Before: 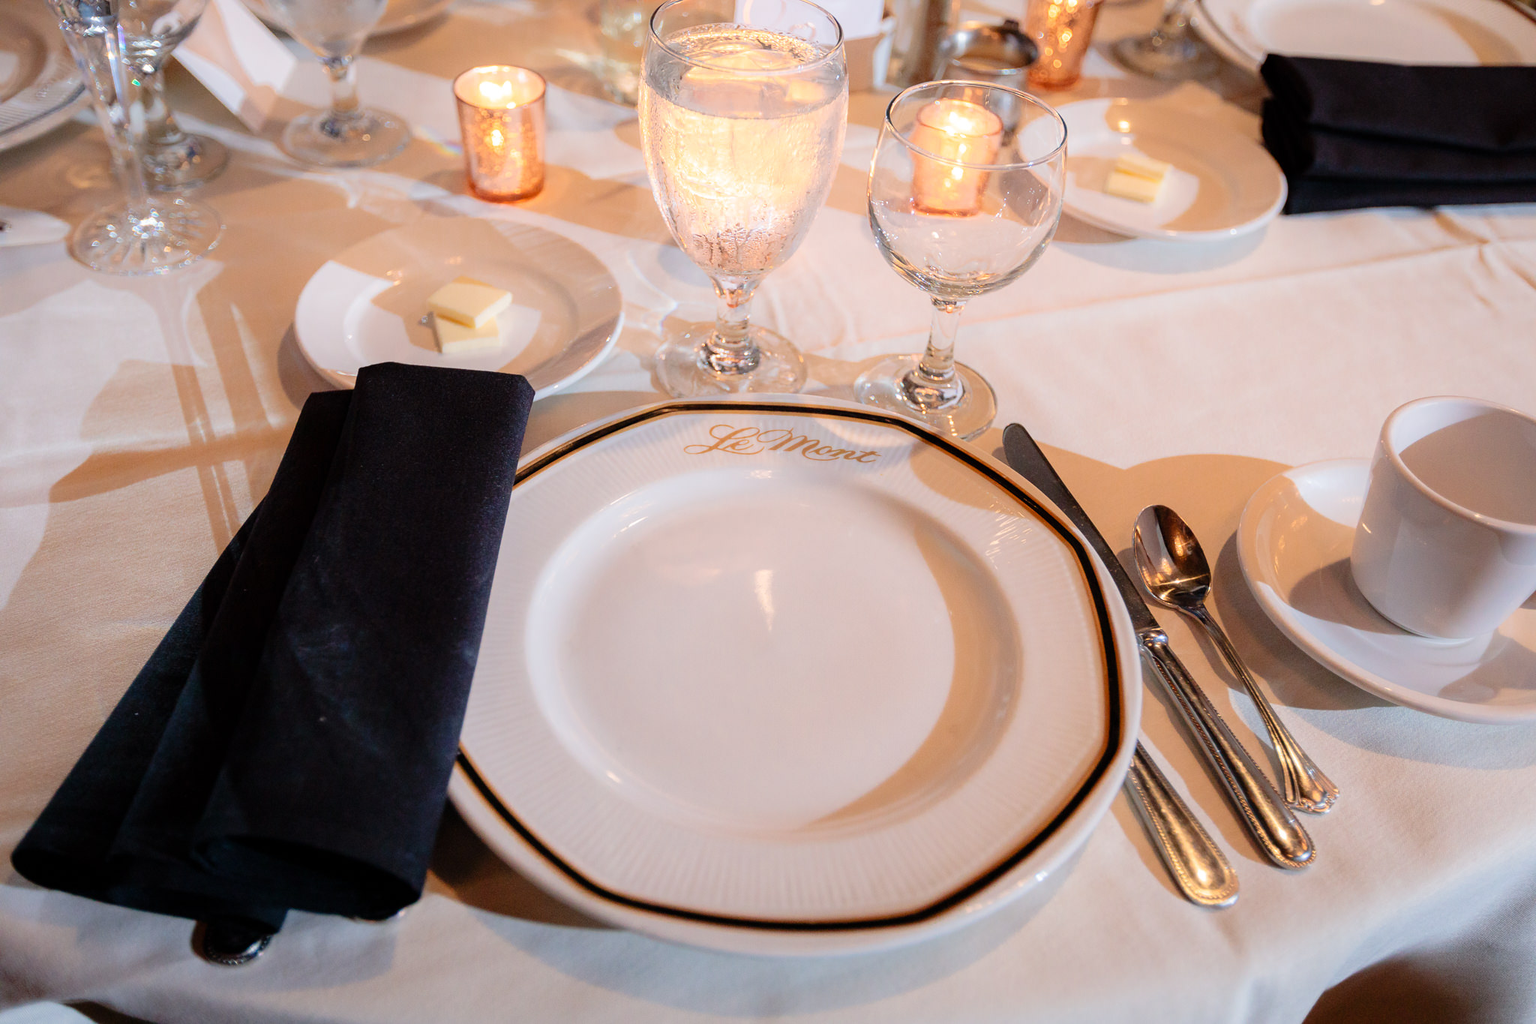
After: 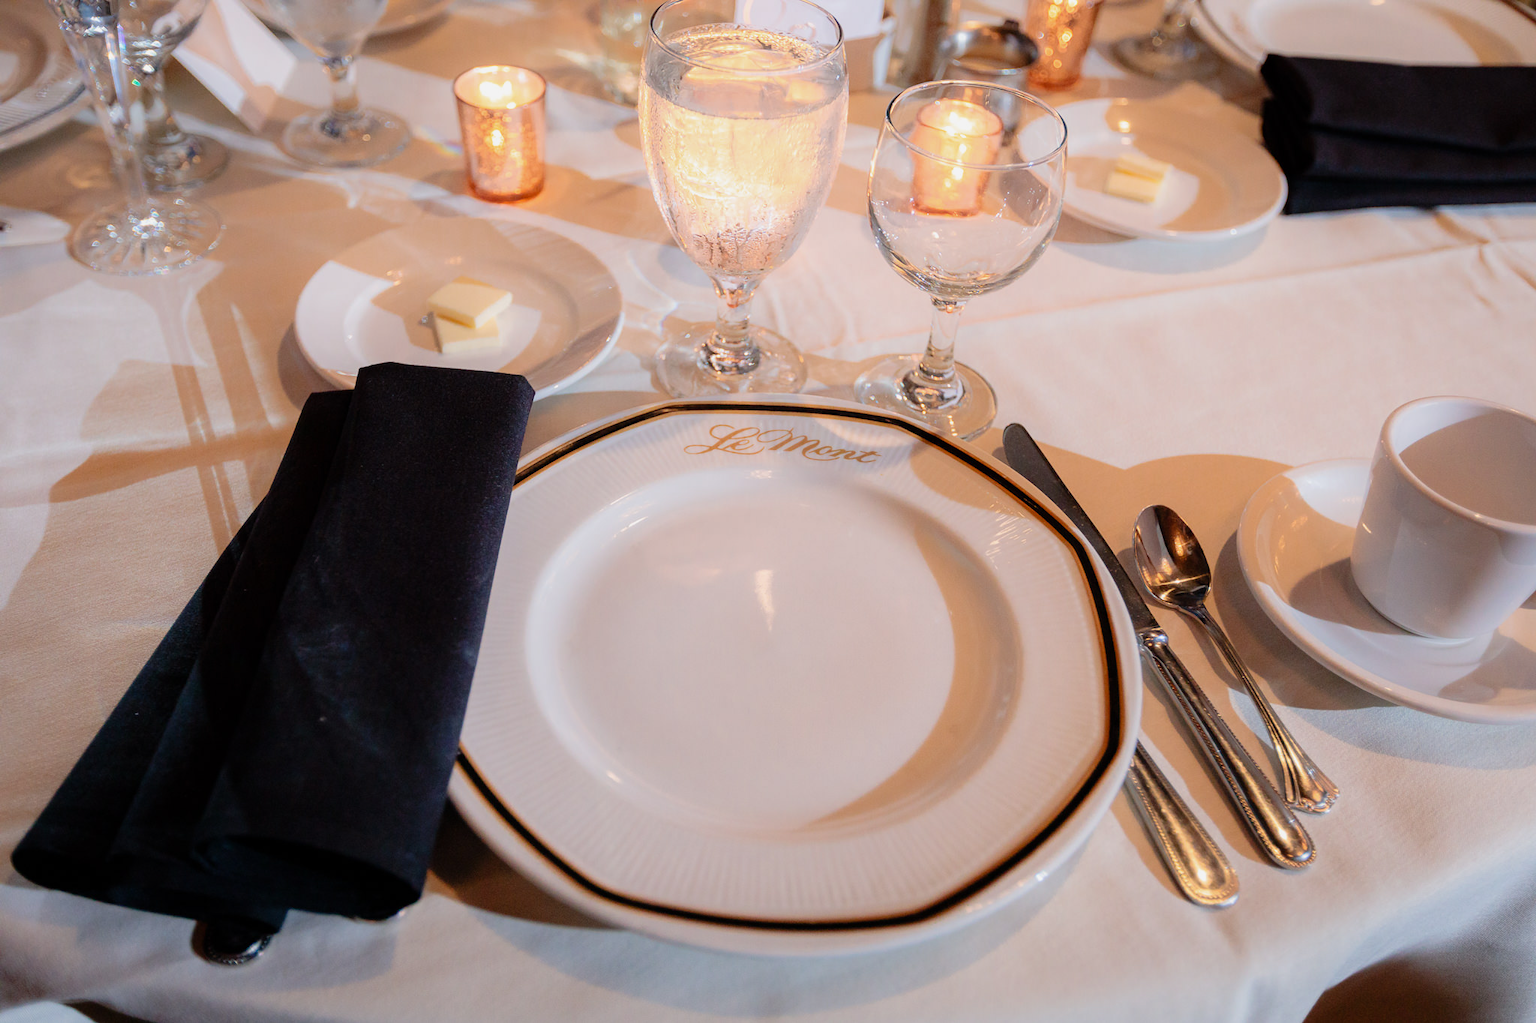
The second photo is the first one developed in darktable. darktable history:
exposure: exposure -0.157 EV, compensate highlight preservation false
white balance: emerald 1
